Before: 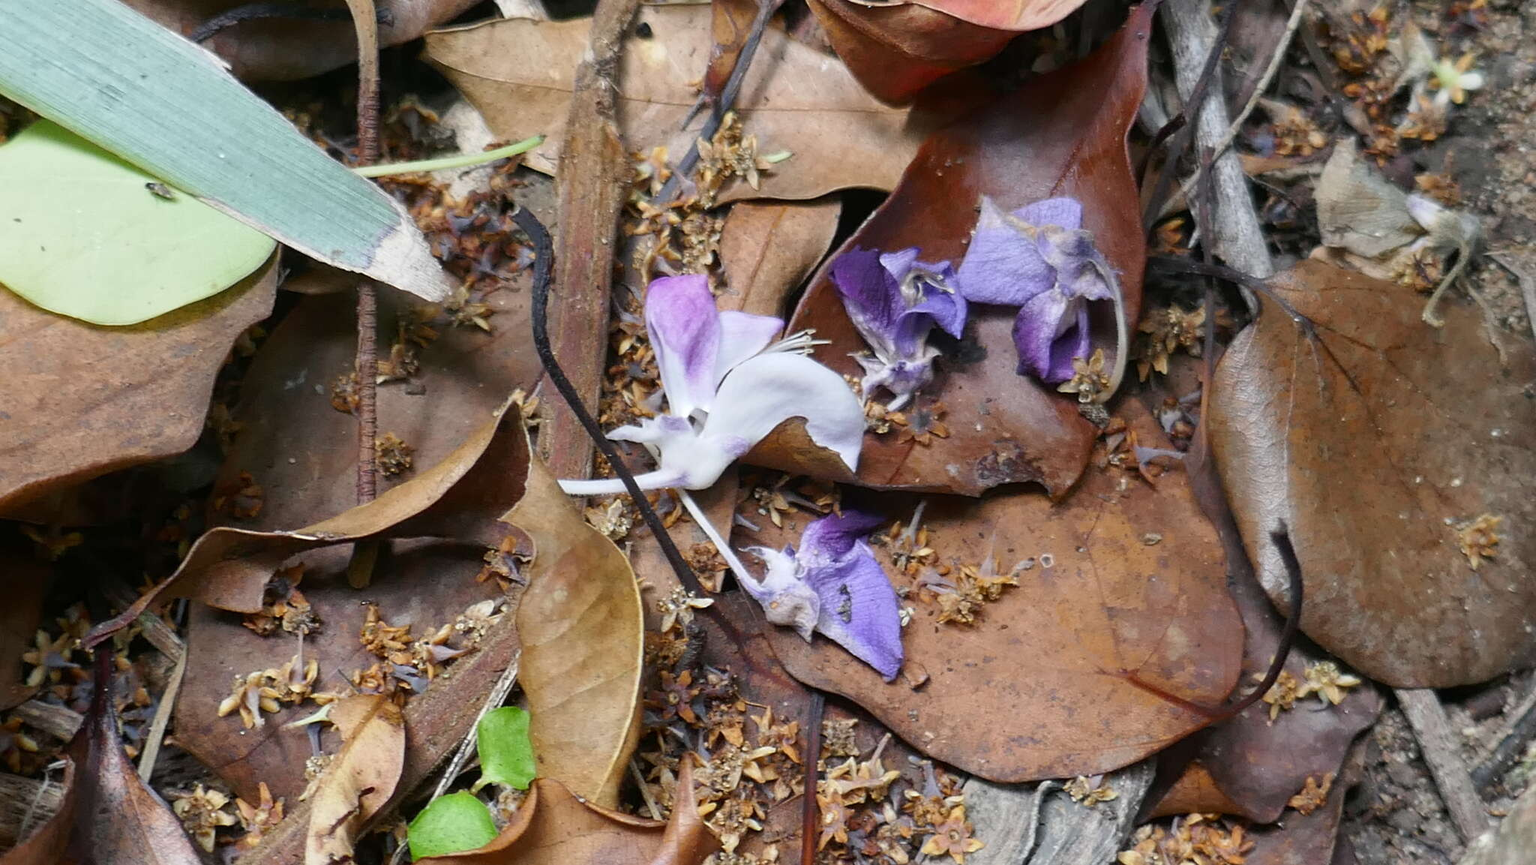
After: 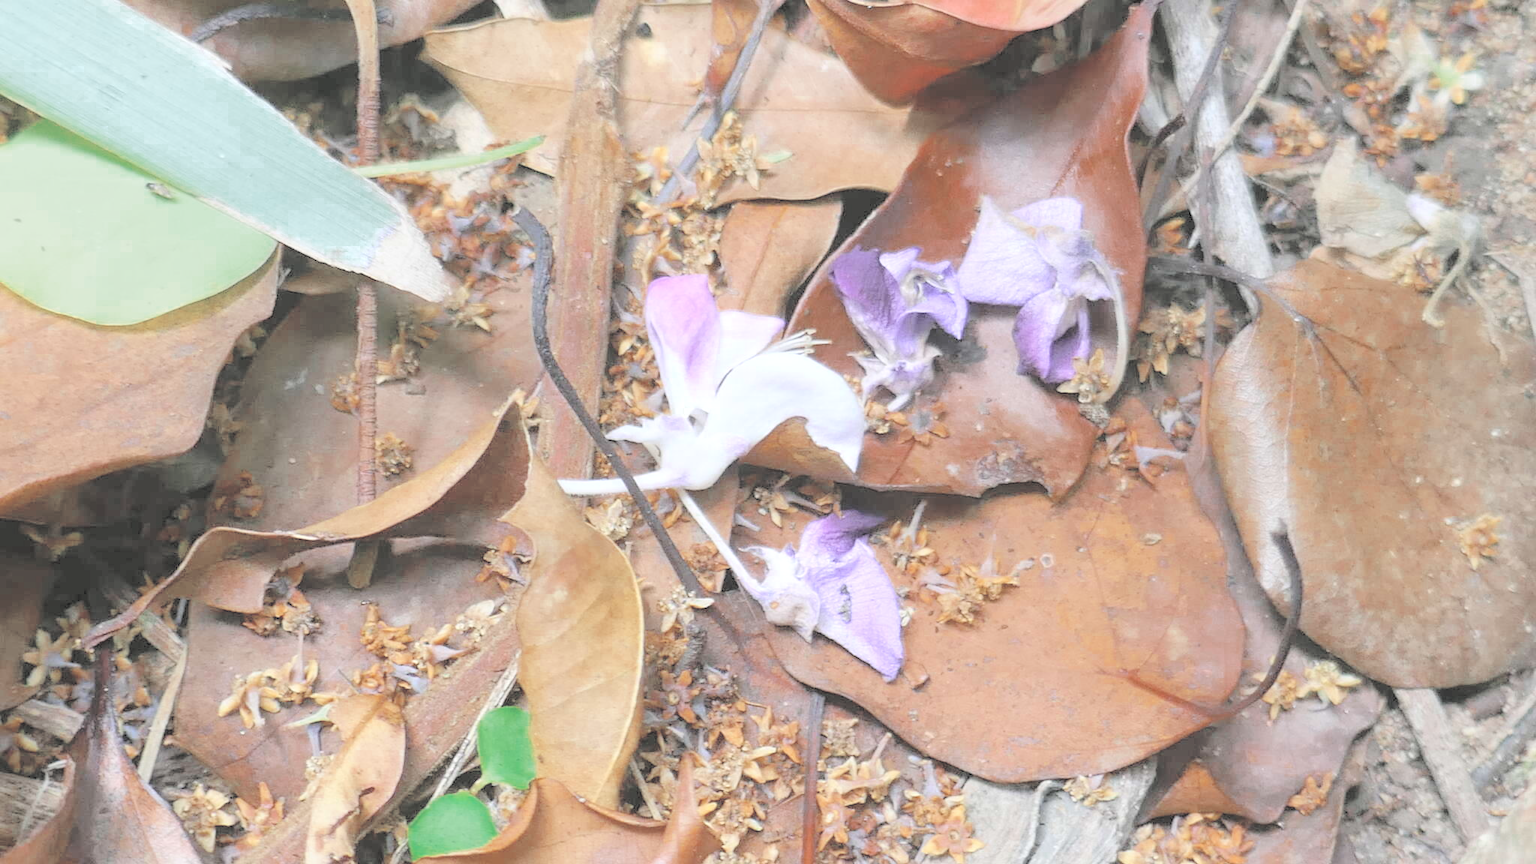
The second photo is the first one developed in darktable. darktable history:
color zones: curves: ch0 [(0, 0.5) (0.125, 0.4) (0.25, 0.5) (0.375, 0.4) (0.5, 0.4) (0.625, 0.6) (0.75, 0.6) (0.875, 0.5)]; ch1 [(0, 0.4) (0.125, 0.5) (0.25, 0.4) (0.375, 0.4) (0.5, 0.4) (0.625, 0.4) (0.75, 0.5) (0.875, 0.4)]; ch2 [(0, 0.6) (0.125, 0.5) (0.25, 0.5) (0.375, 0.6) (0.5, 0.6) (0.625, 0.5) (0.75, 0.5) (0.875, 0.5)]
contrast brightness saturation: brightness 1
